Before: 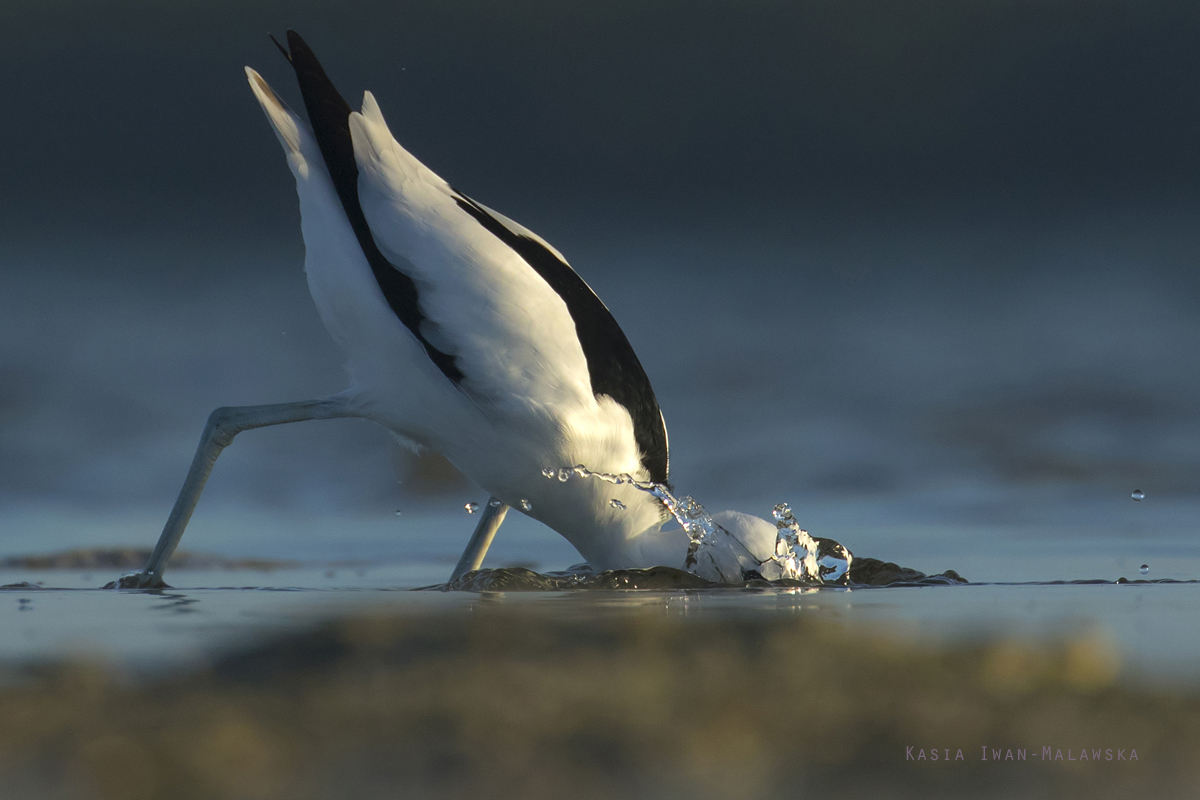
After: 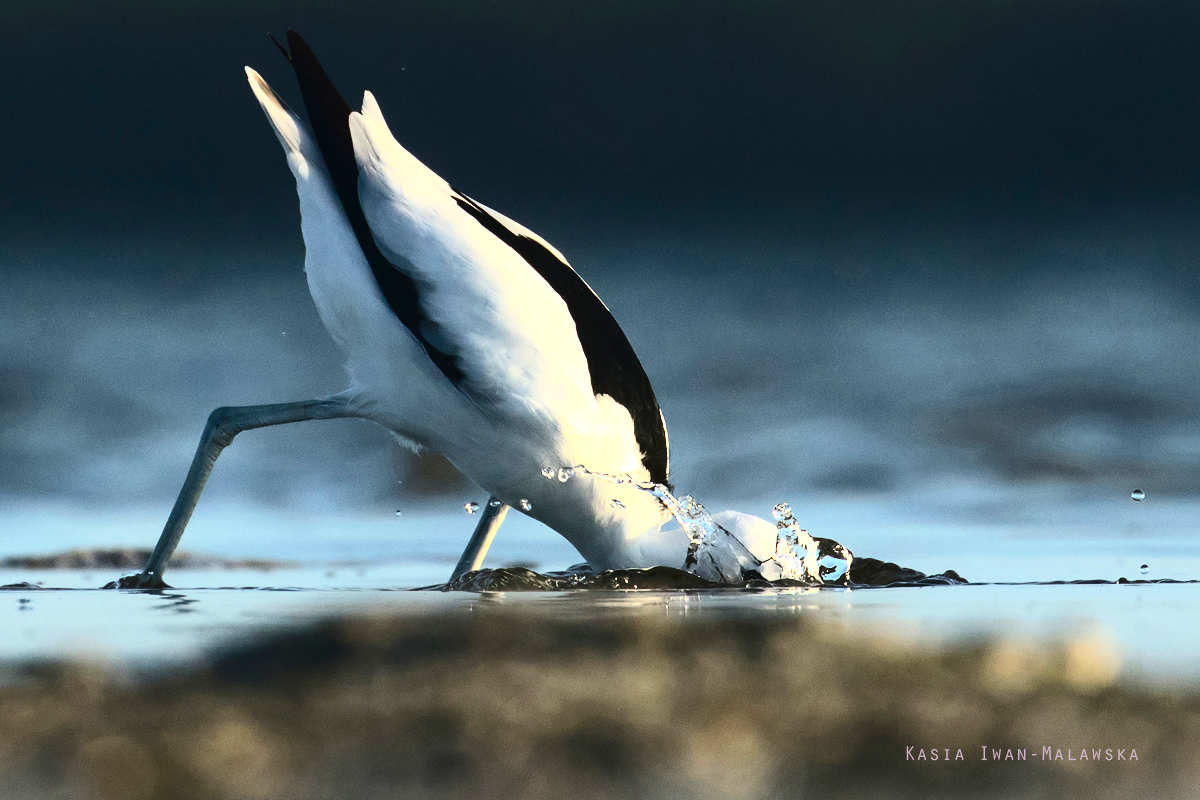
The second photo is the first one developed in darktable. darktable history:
contrast brightness saturation: contrast 0.5, saturation -0.1
exposure: black level correction -0.005, exposure 1.002 EV, compensate highlight preservation false
